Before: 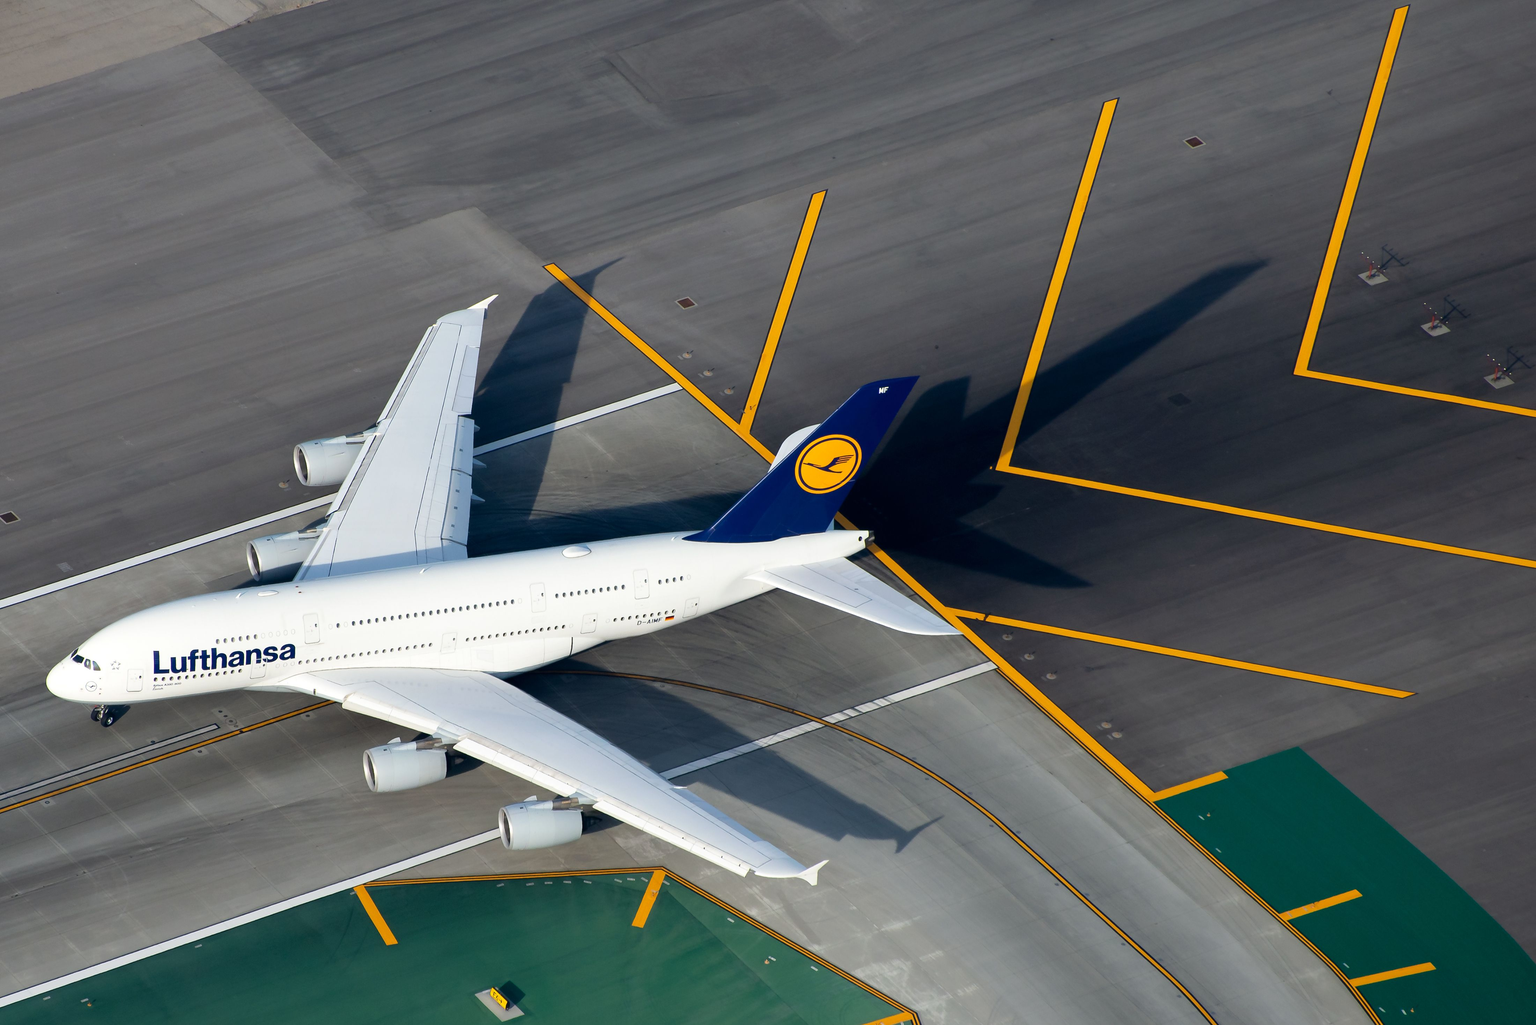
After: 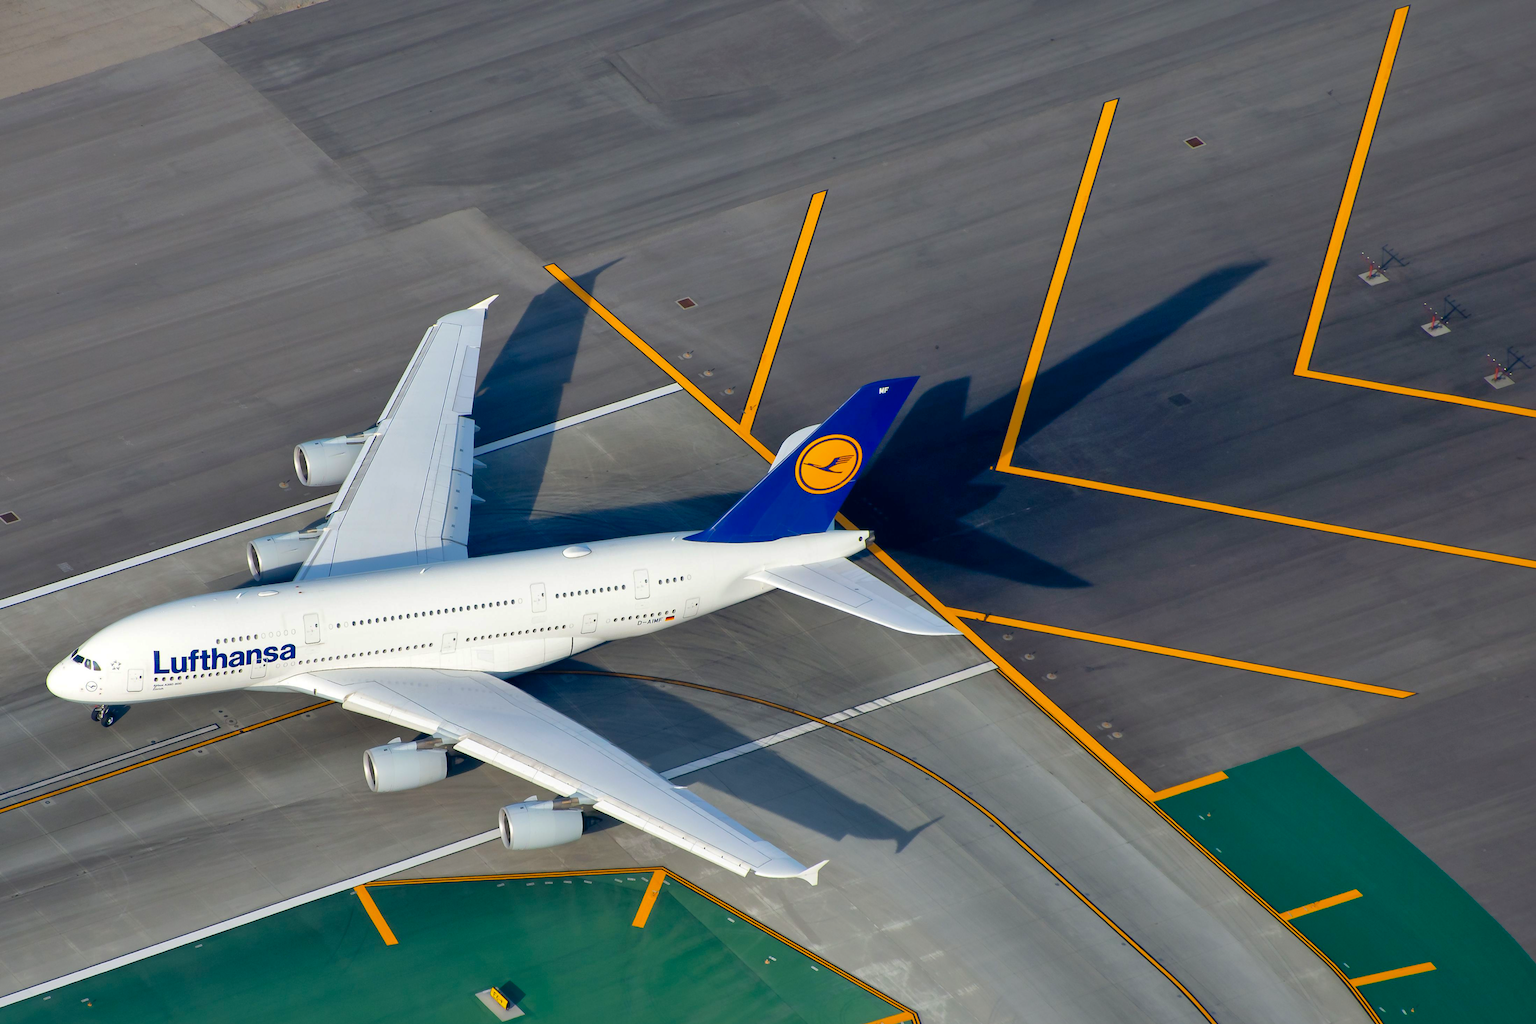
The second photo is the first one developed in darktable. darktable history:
shadows and highlights: on, module defaults
color correction: highlights b* 0.004, saturation 1.27
